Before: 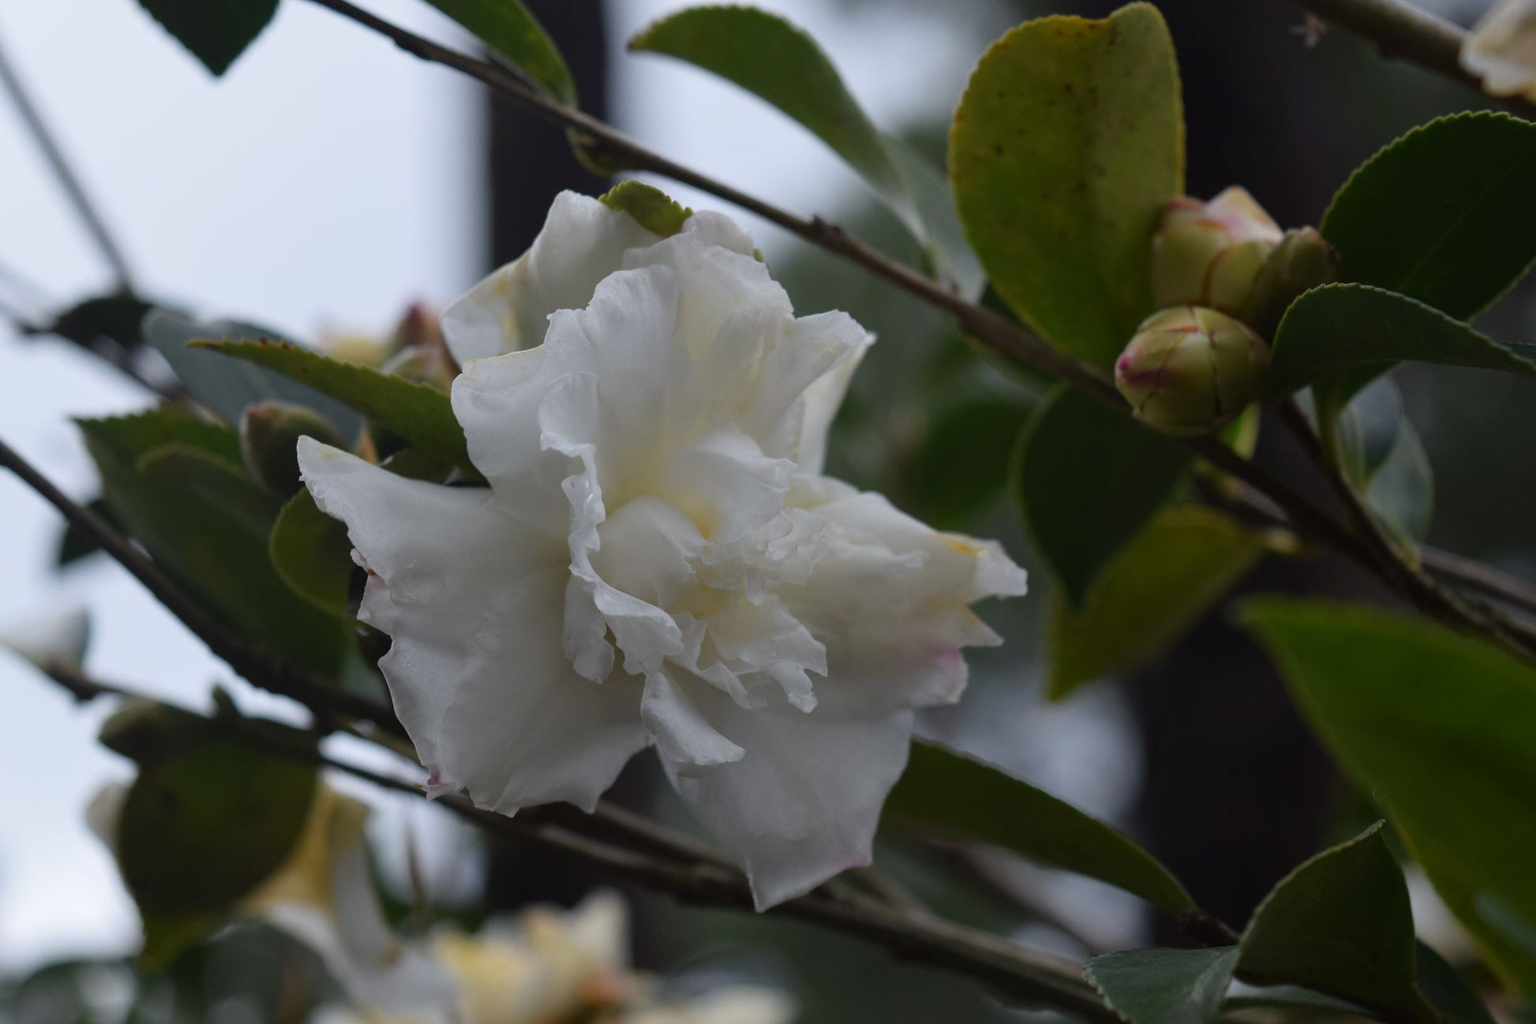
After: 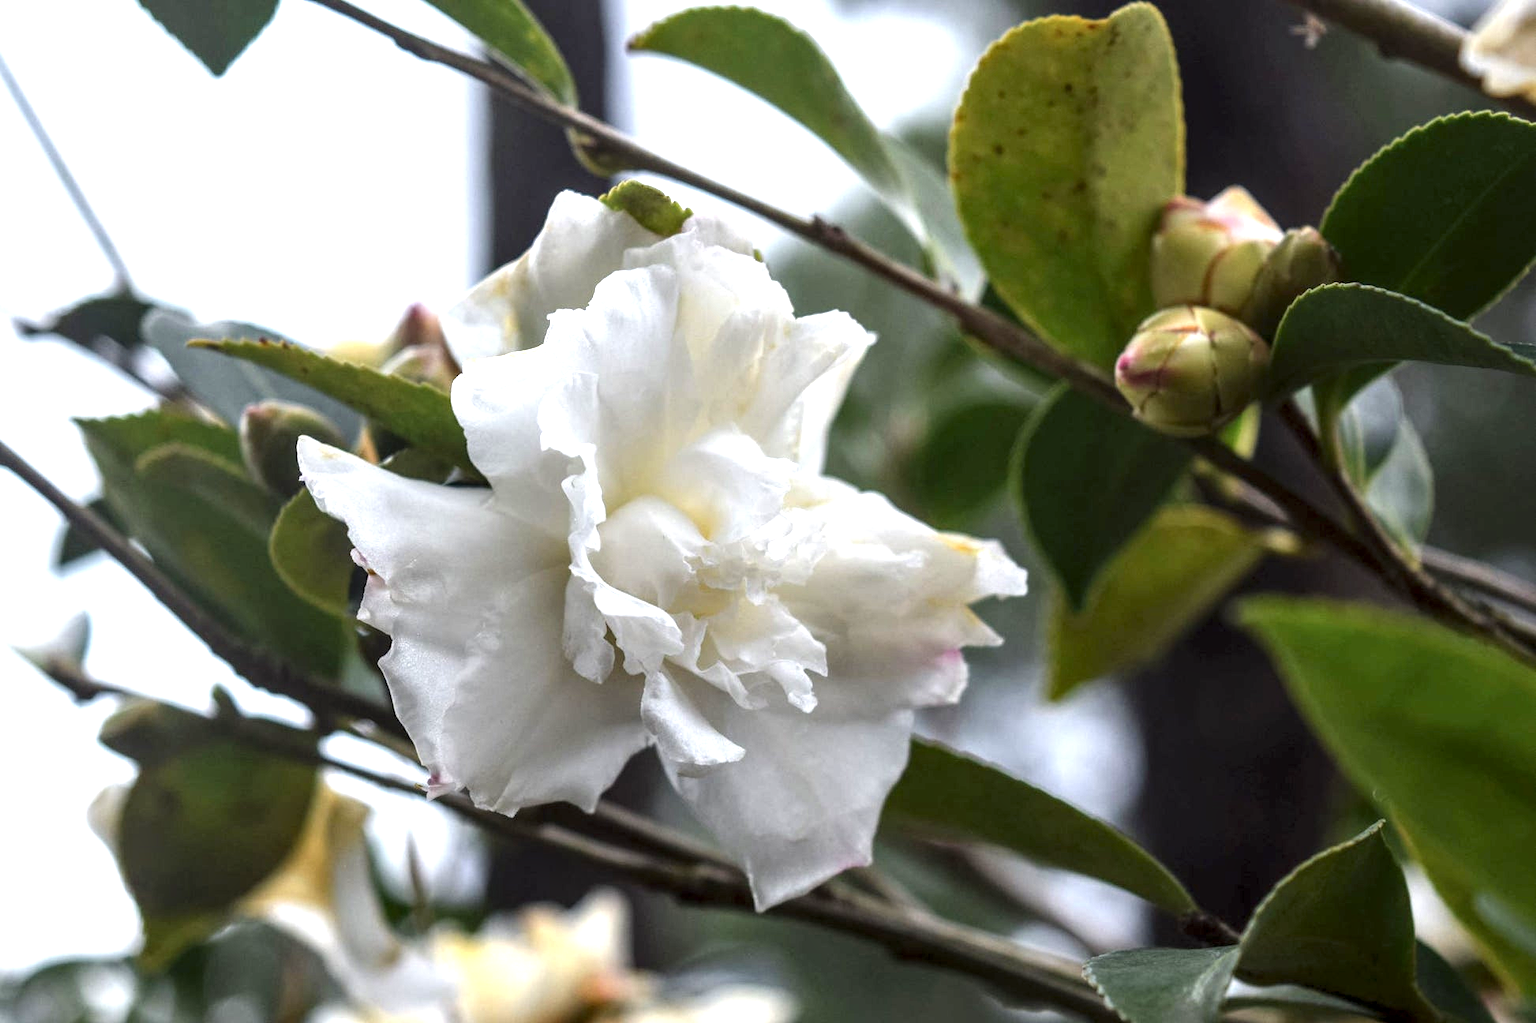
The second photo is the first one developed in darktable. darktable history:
exposure: black level correction 0, exposure 1.45 EV, compensate exposure bias true, compensate highlight preservation false
tone equalizer: on, module defaults
local contrast: detail 160%
